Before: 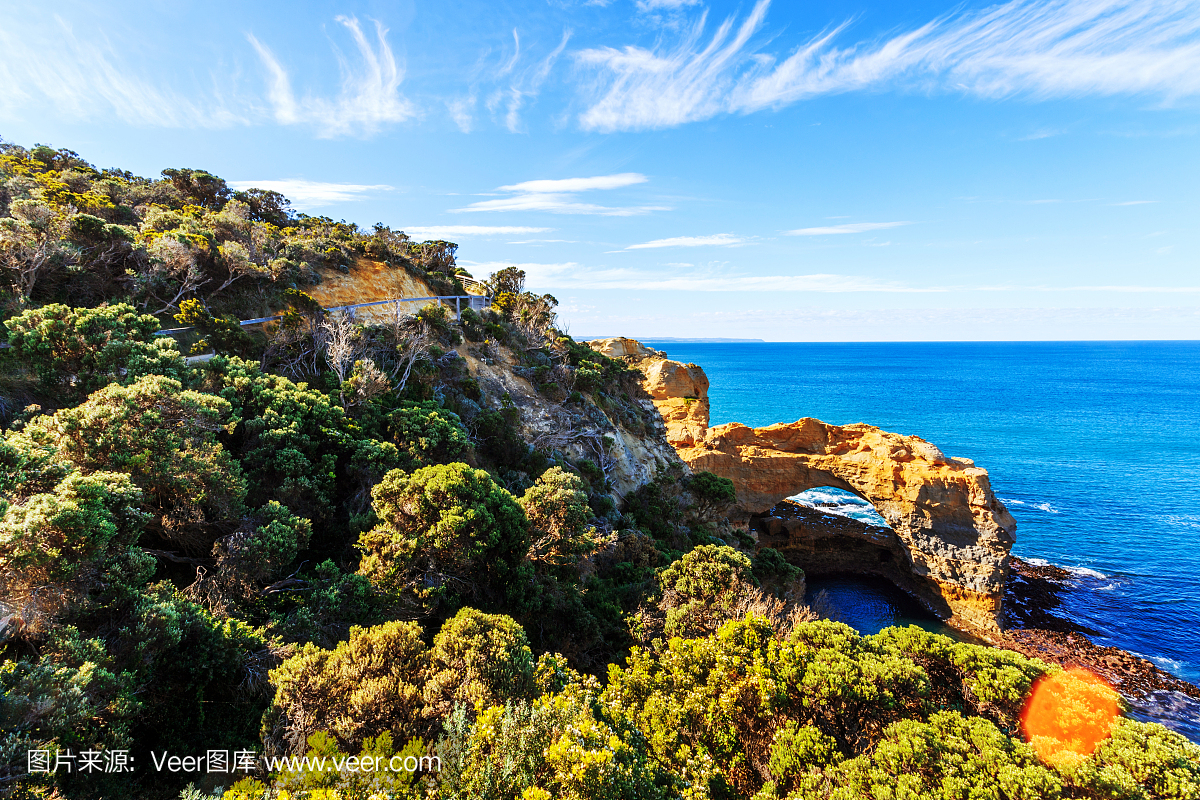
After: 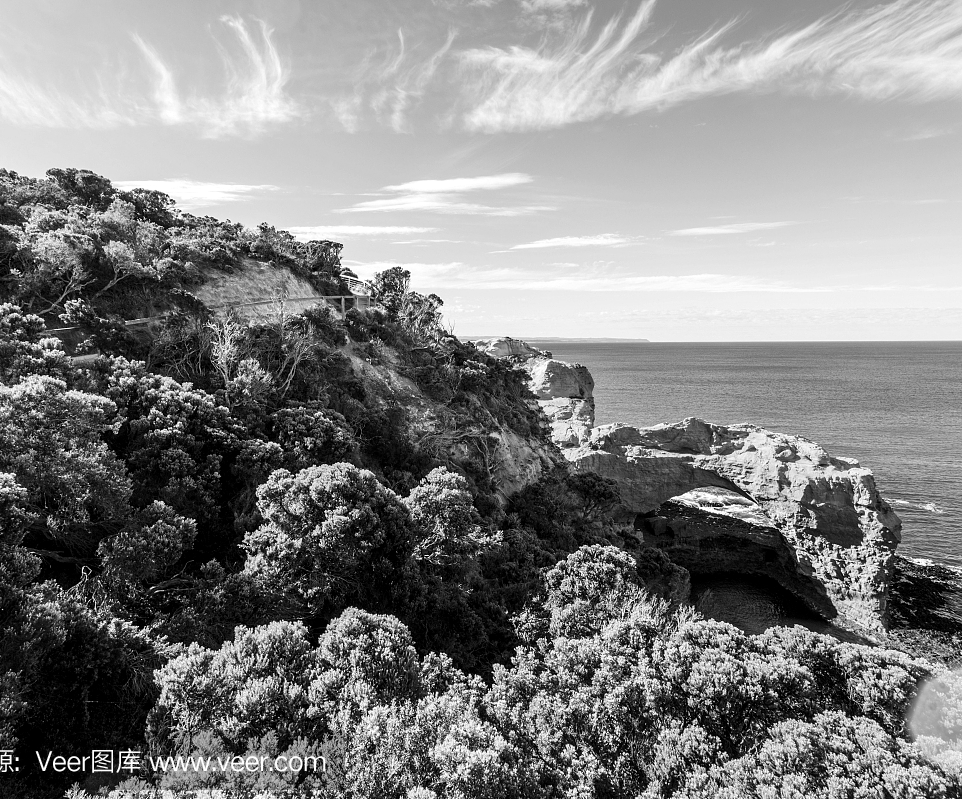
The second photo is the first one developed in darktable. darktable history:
local contrast: highlights 100%, shadows 100%, detail 120%, midtone range 0.2
tone equalizer: on, module defaults
crop and rotate: left 9.597%, right 10.195%
monochrome: a -3.63, b -0.465
